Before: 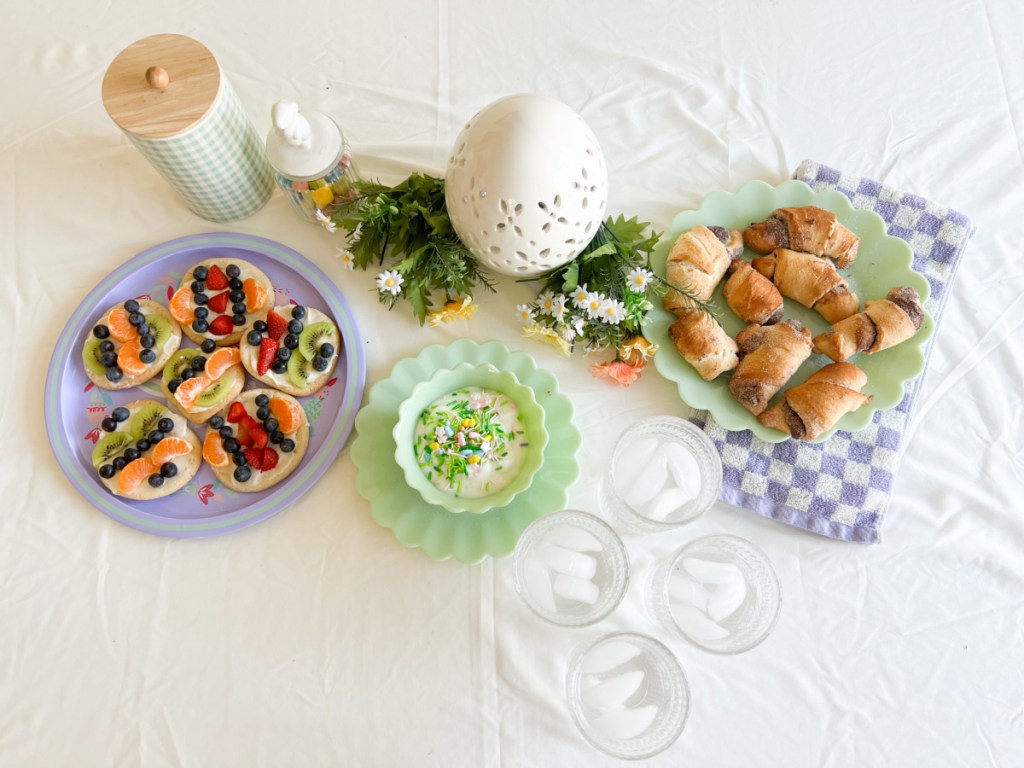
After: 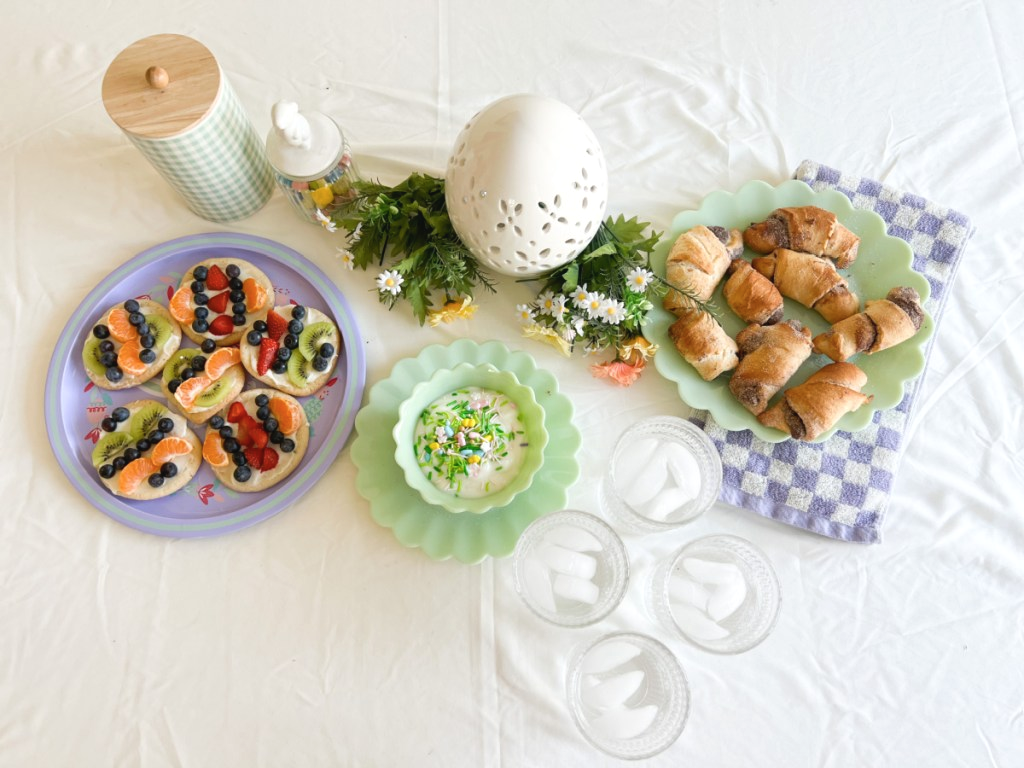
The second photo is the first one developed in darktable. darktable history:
contrast brightness saturation: contrast -0.088, brightness -0.043, saturation -0.105
color balance rgb: shadows lift › chroma 1.034%, shadows lift › hue 240.85°, highlights gain › luminance 17.813%, perceptual saturation grading › global saturation -0.139%, global vibrance 14.263%
